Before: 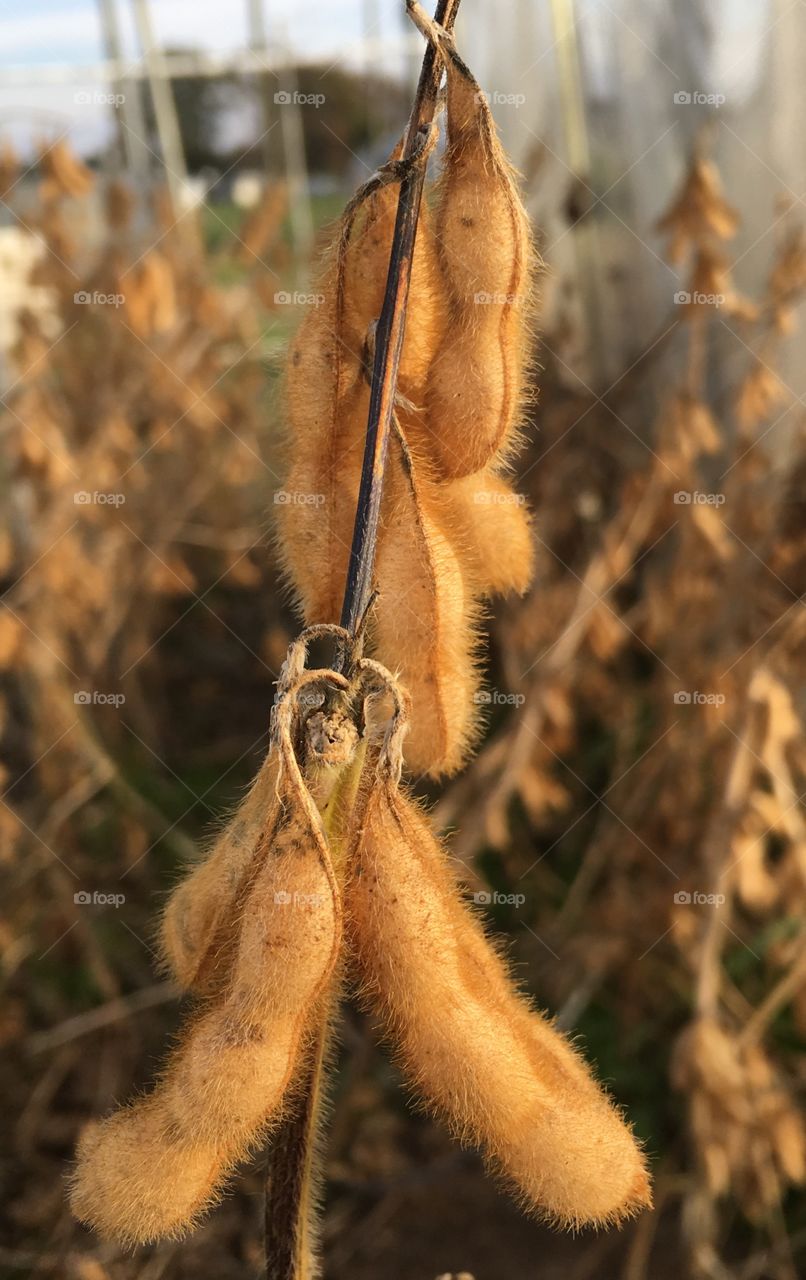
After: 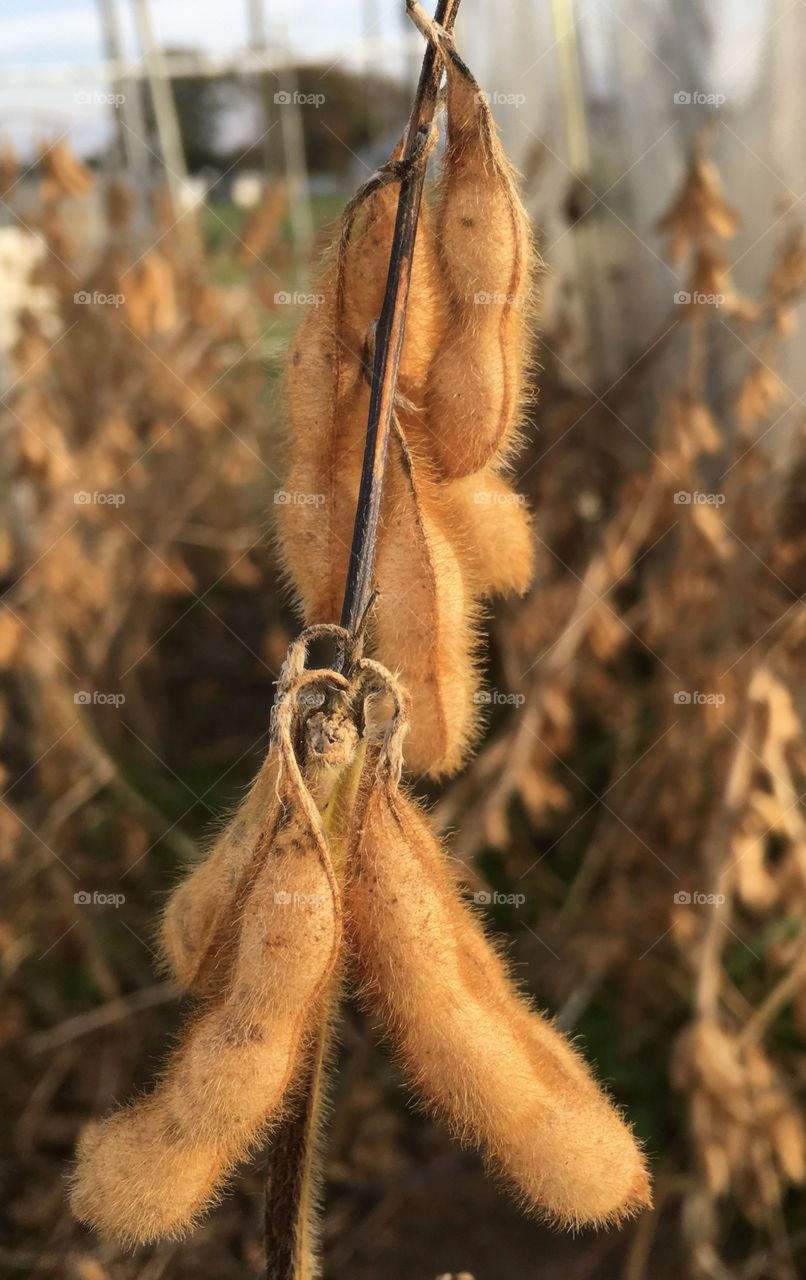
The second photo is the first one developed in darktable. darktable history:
soften: size 10%, saturation 50%, brightness 0.2 EV, mix 10%
contrast brightness saturation: contrast 0.07
